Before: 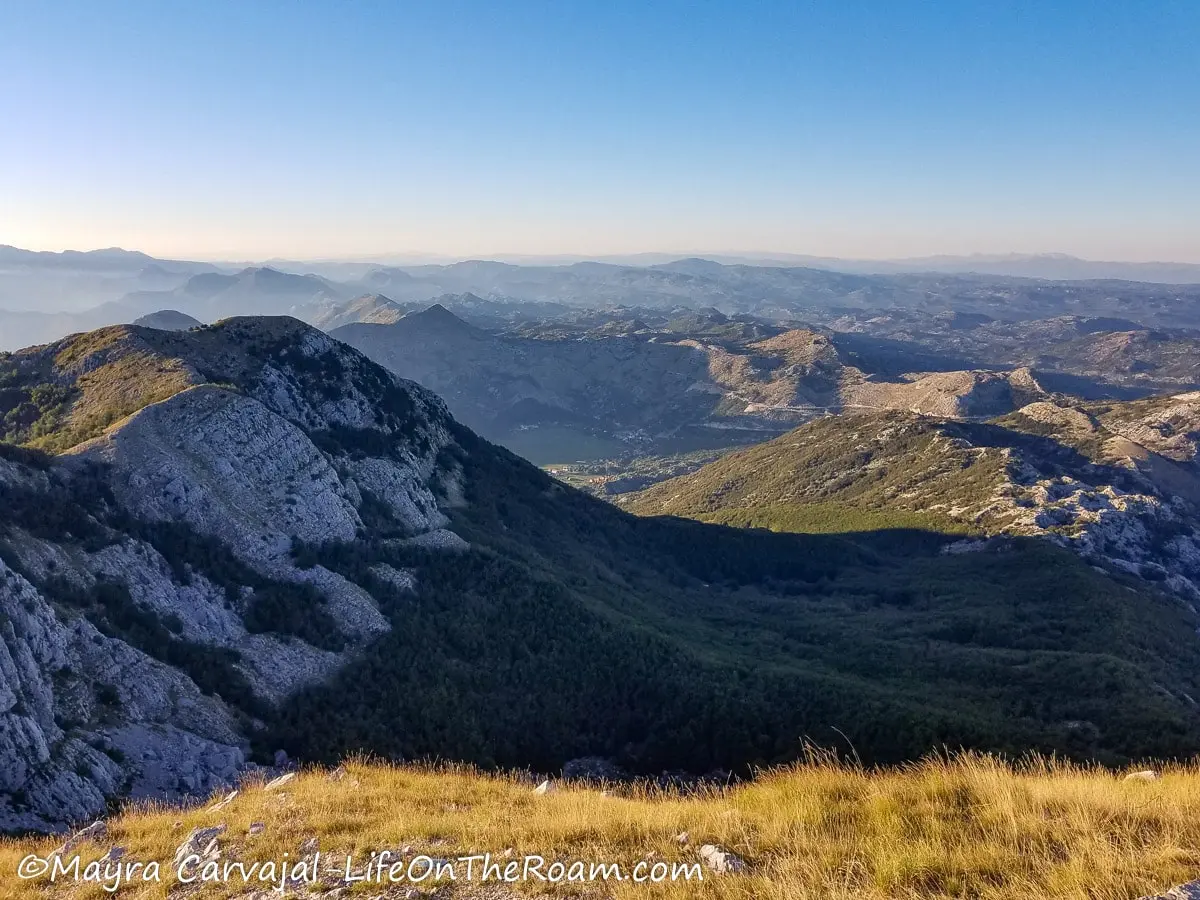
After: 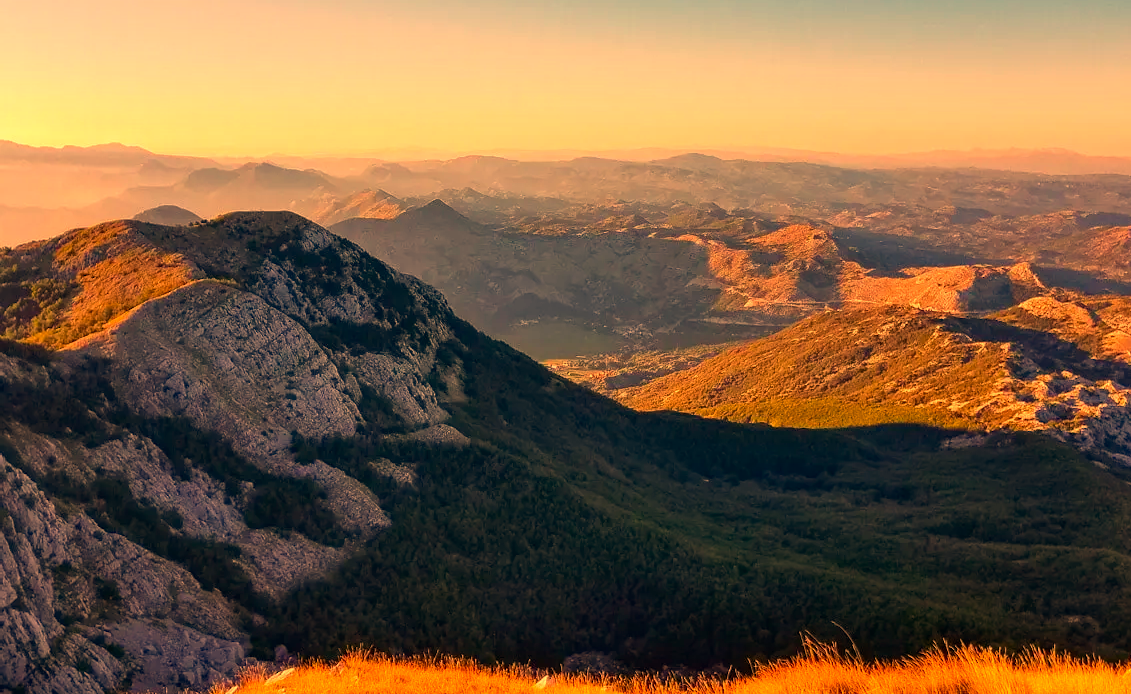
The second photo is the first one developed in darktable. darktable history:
white balance: red 1.467, blue 0.684
contrast brightness saturation: brightness -0.02, saturation 0.35
tone equalizer: -8 EV -1.84 EV, -7 EV -1.16 EV, -6 EV -1.62 EV, smoothing diameter 25%, edges refinement/feathering 10, preserve details guided filter
crop and rotate: angle 0.03°, top 11.643%, right 5.651%, bottom 11.189%
